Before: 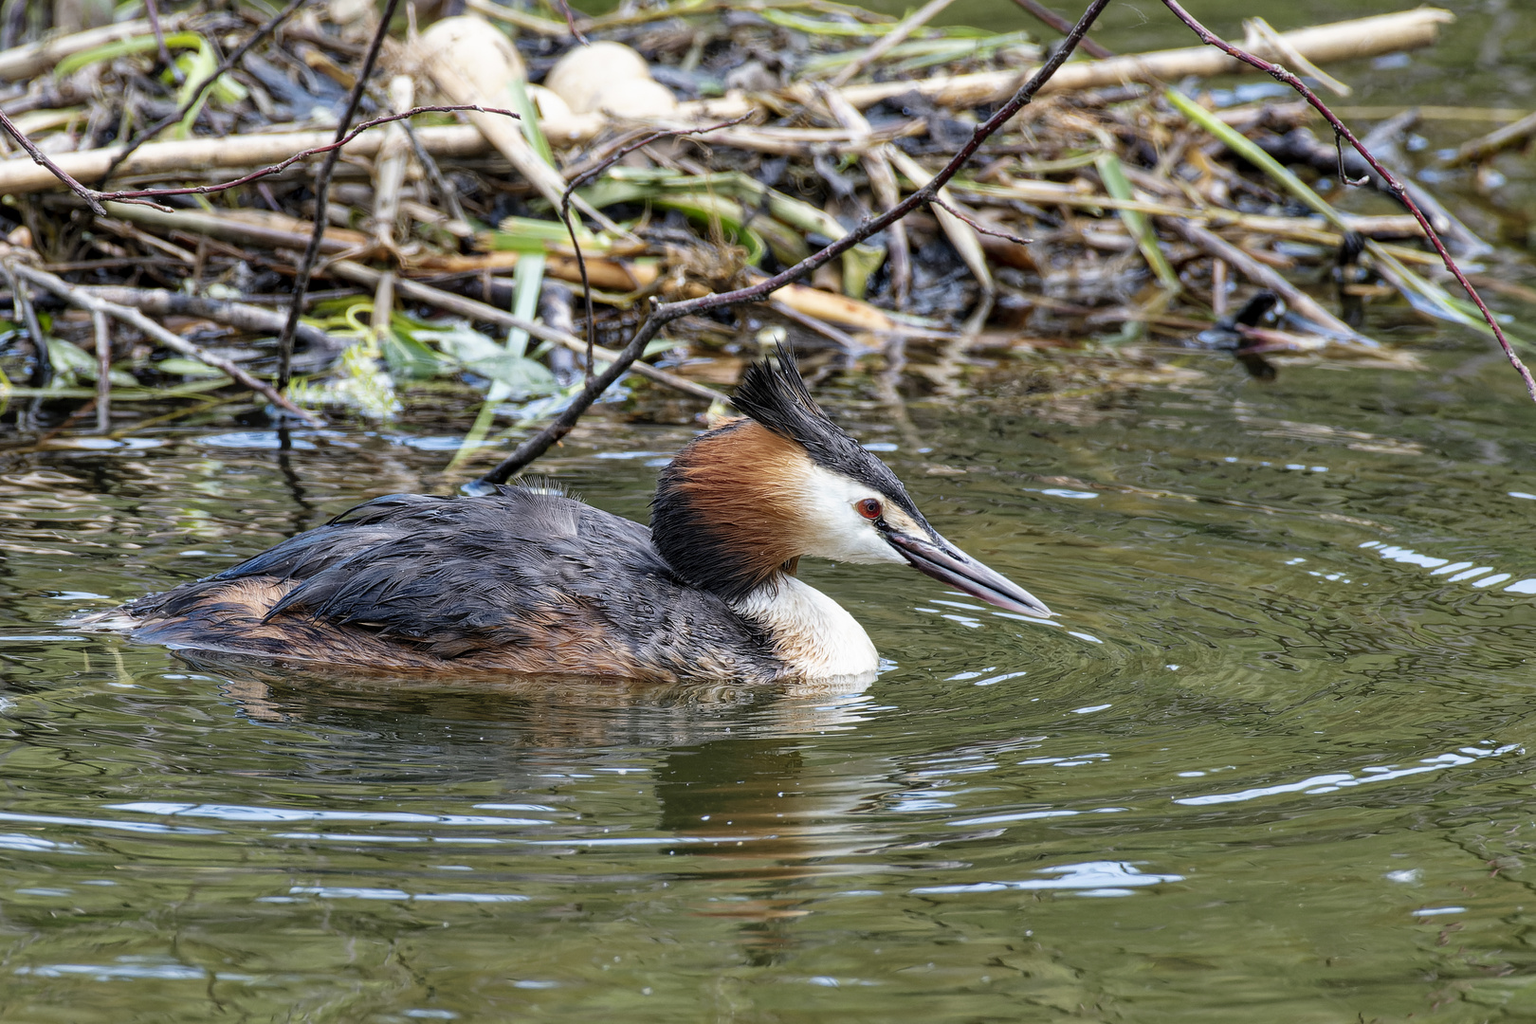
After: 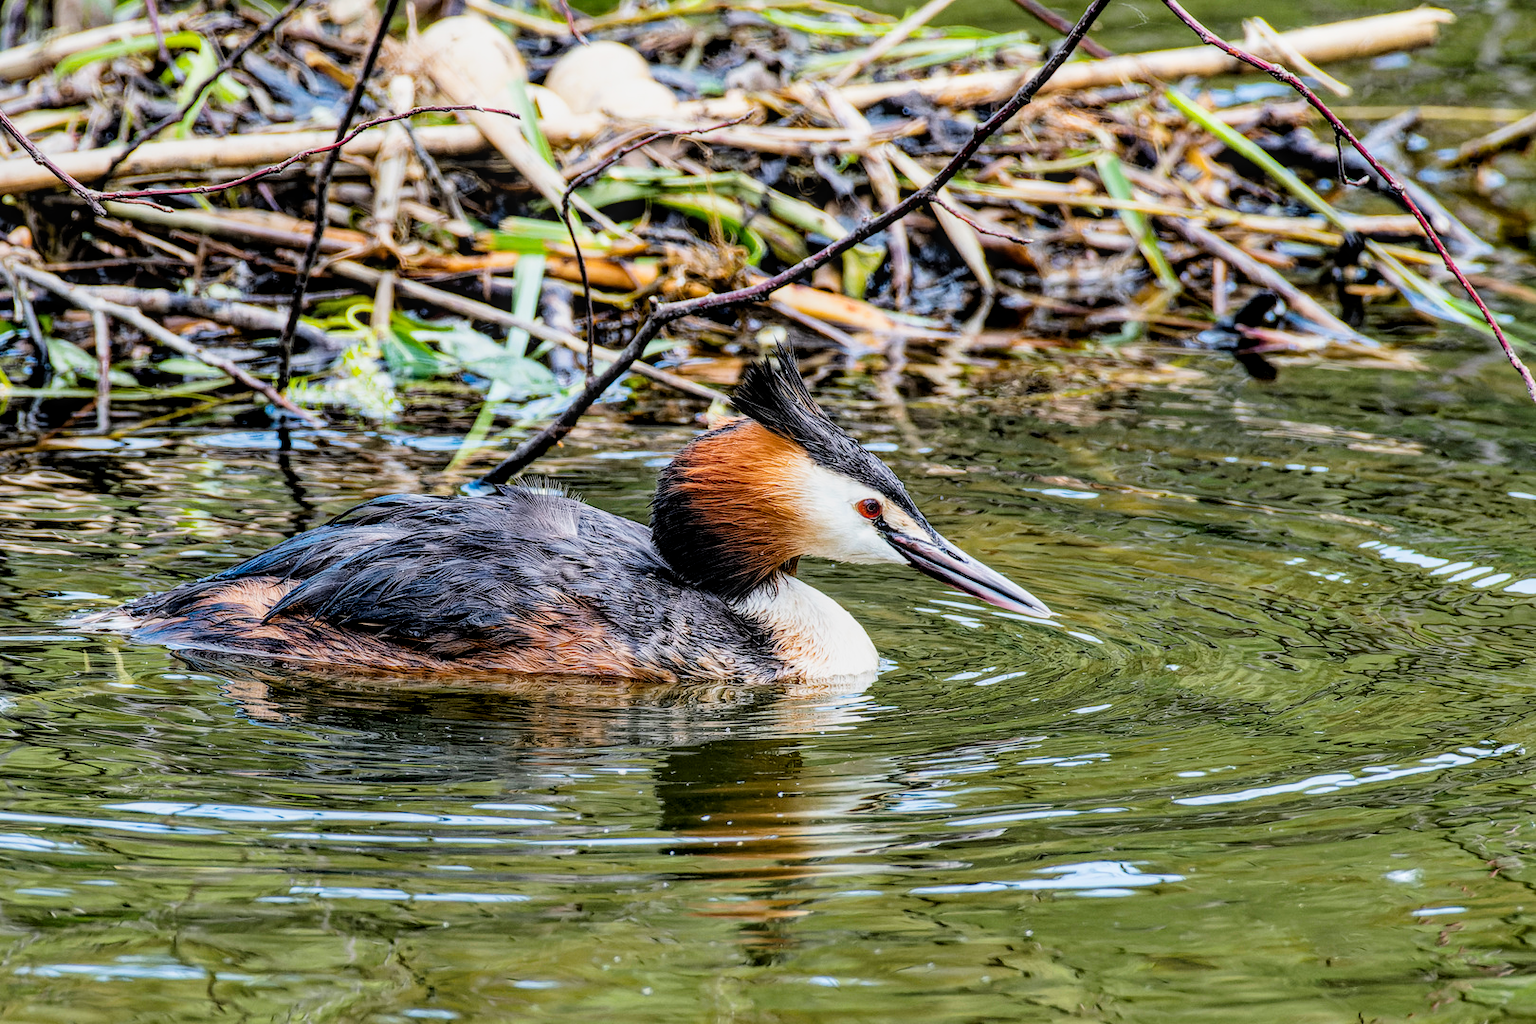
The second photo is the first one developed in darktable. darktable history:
color balance rgb: perceptual saturation grading › global saturation 30%, global vibrance 10%
local contrast: on, module defaults
exposure: black level correction 0, exposure 1.1 EV, compensate exposure bias true, compensate highlight preservation false
filmic rgb: black relative exposure -5 EV, hardness 2.88, contrast 1.3, highlights saturation mix -30%
